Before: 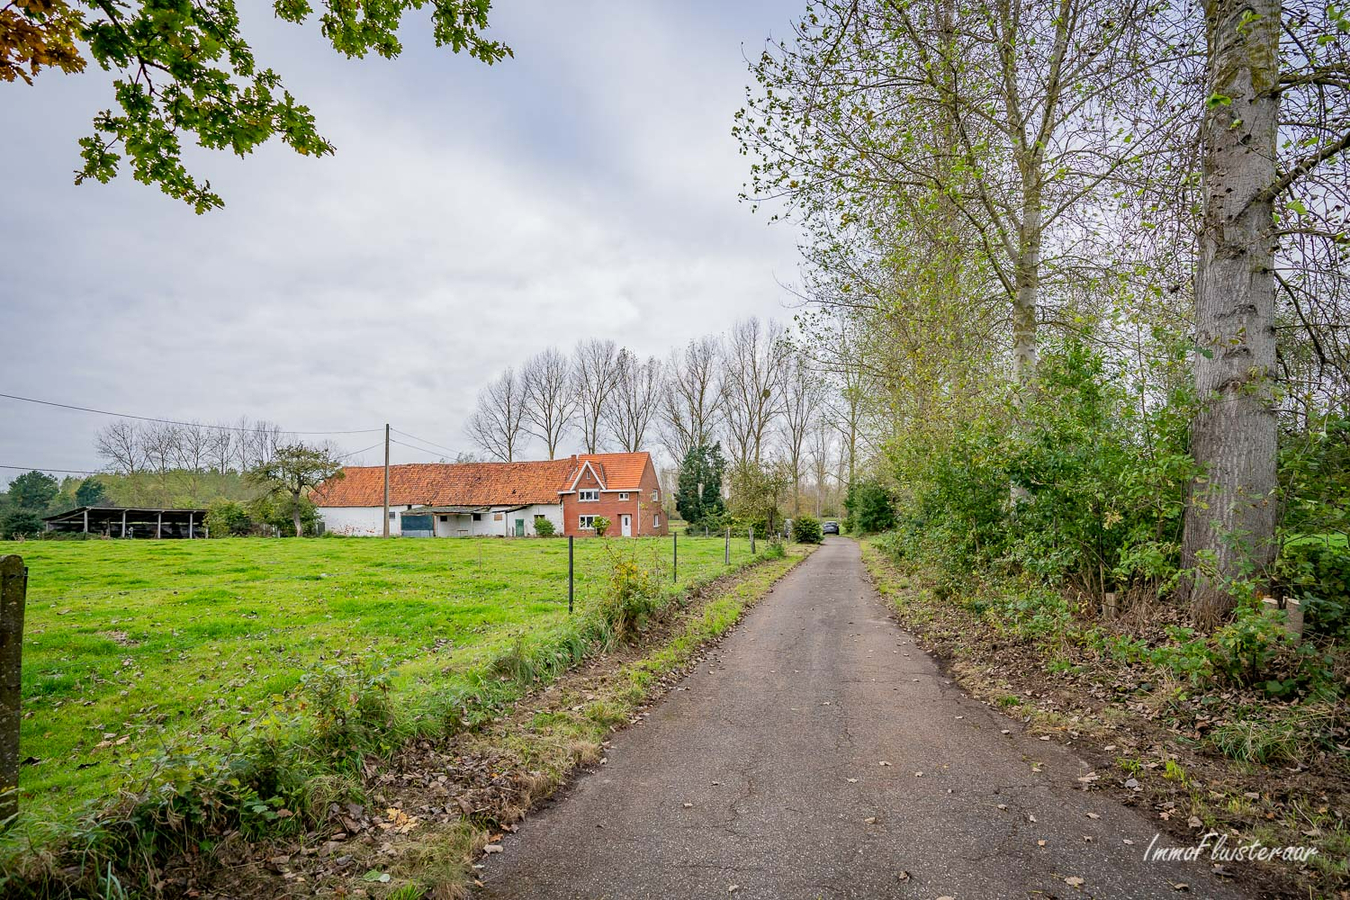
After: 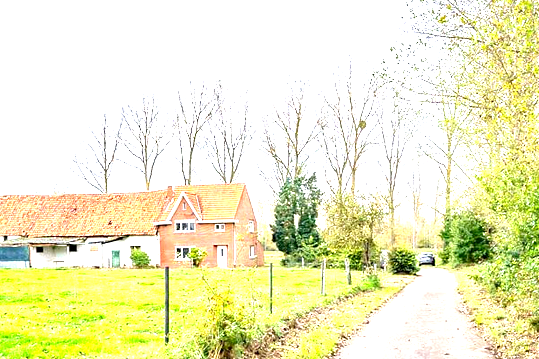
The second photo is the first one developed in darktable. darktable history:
crop: left 30%, top 30%, right 30%, bottom 30%
exposure: black level correction 0.001, exposure 2 EV, compensate highlight preservation false
